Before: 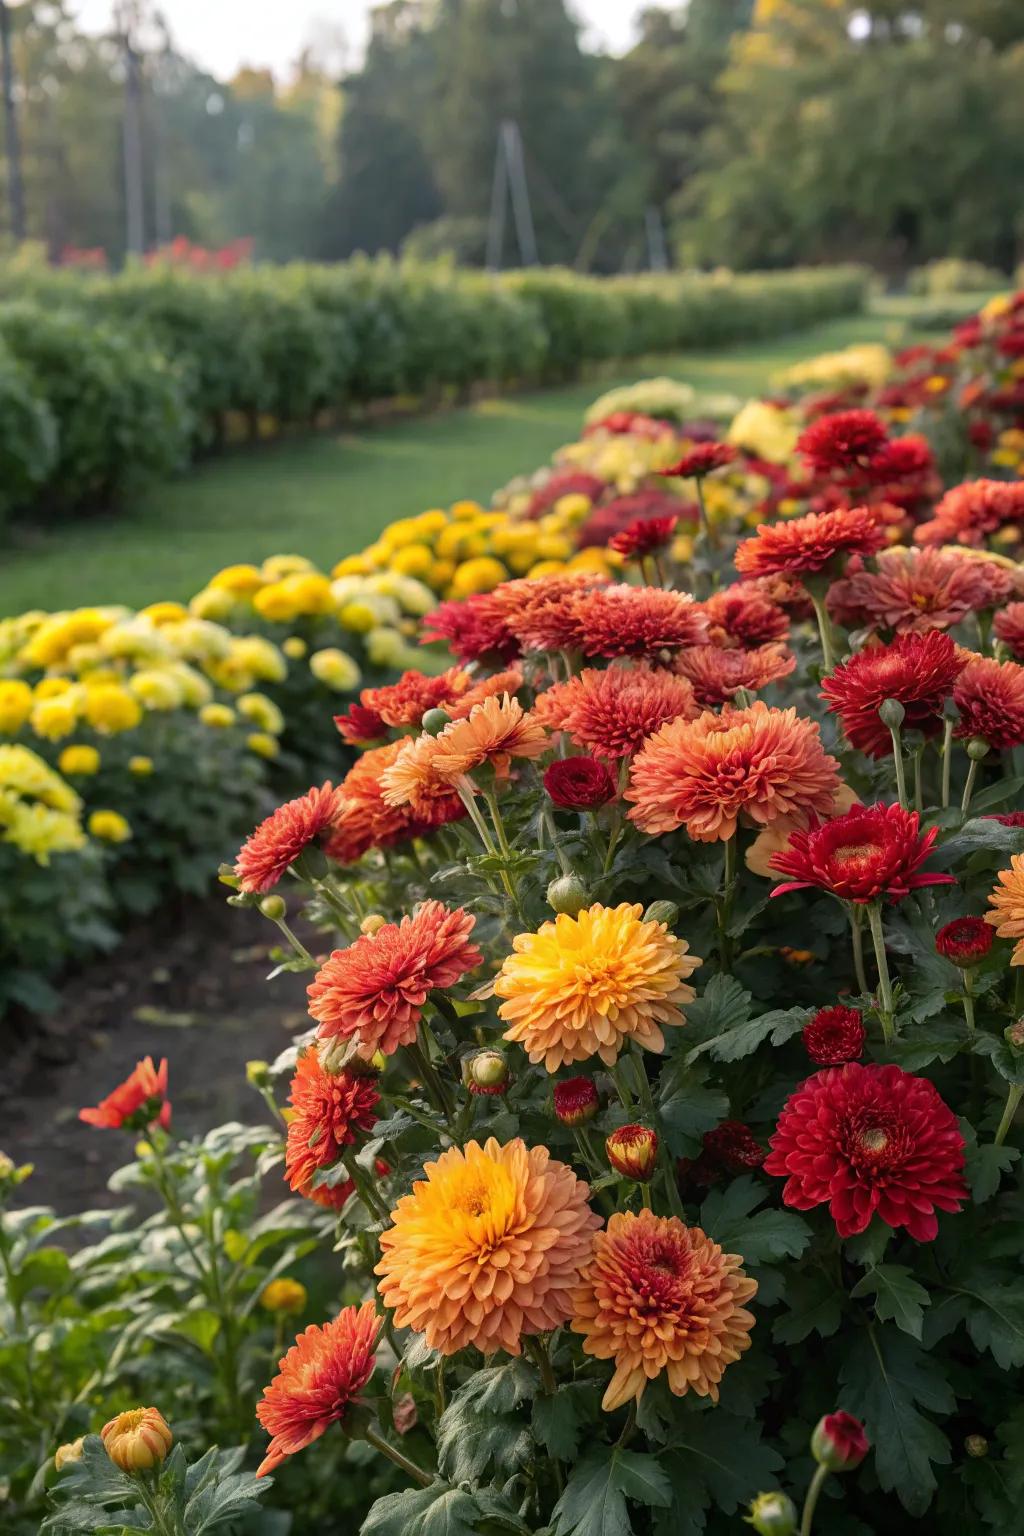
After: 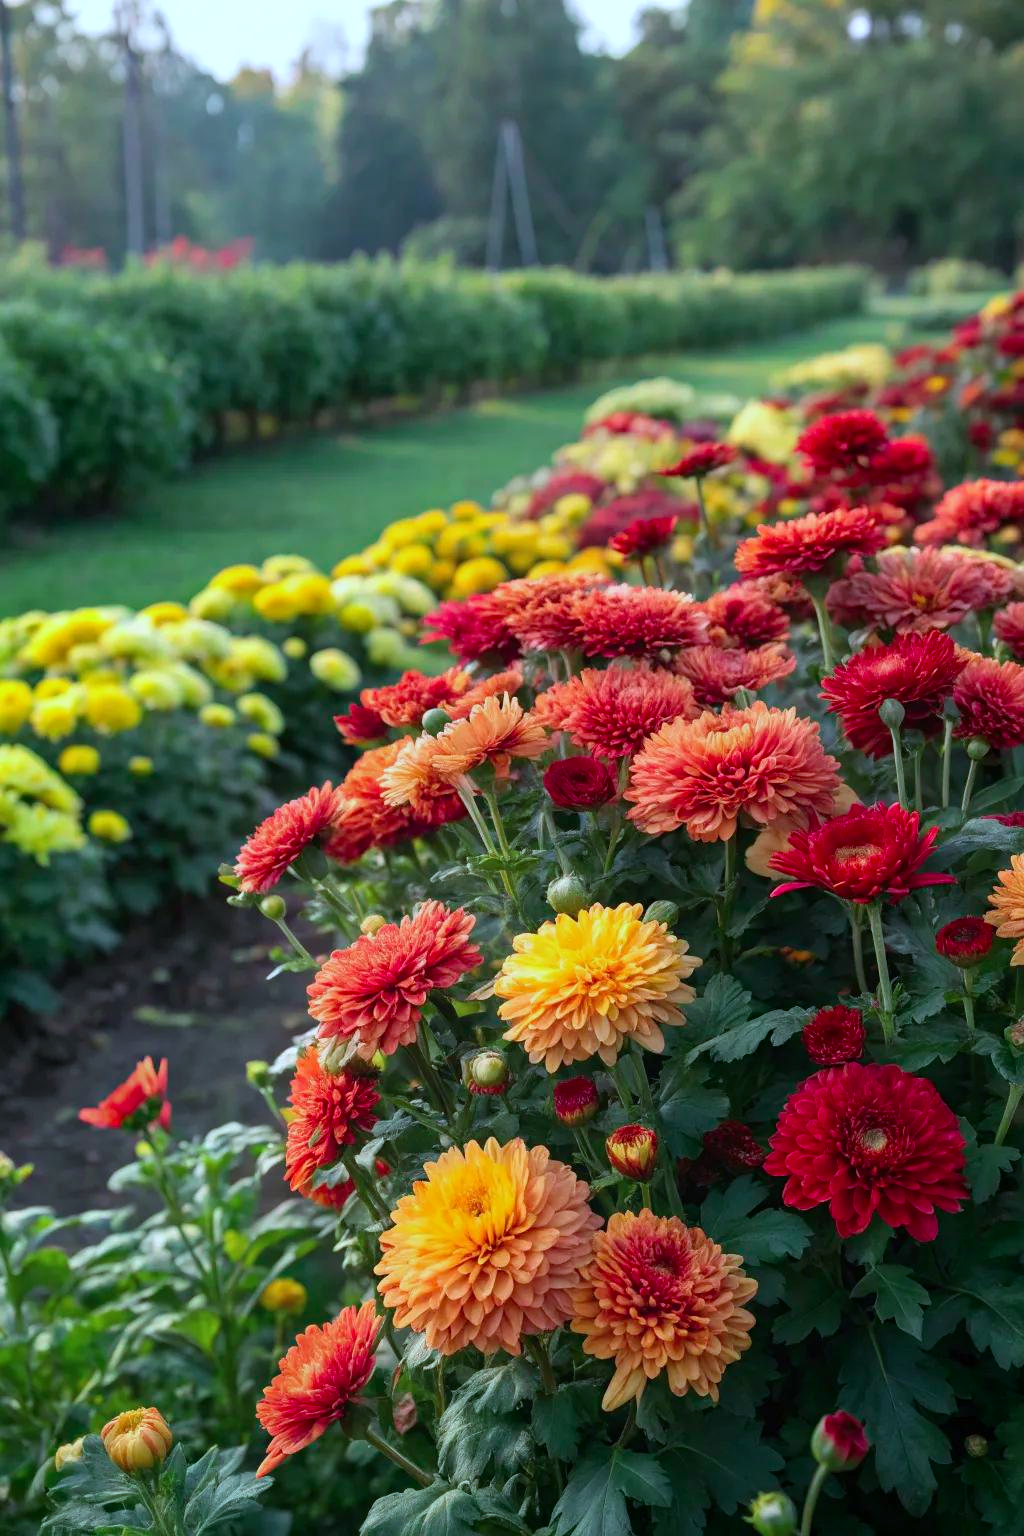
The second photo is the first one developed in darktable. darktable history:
color calibration: output R [0.948, 0.091, -0.04, 0], output G [-0.3, 1.384, -0.085, 0], output B [-0.108, 0.061, 1.08, 0], illuminant as shot in camera, x 0.379, y 0.381, temperature 4102.7 K
